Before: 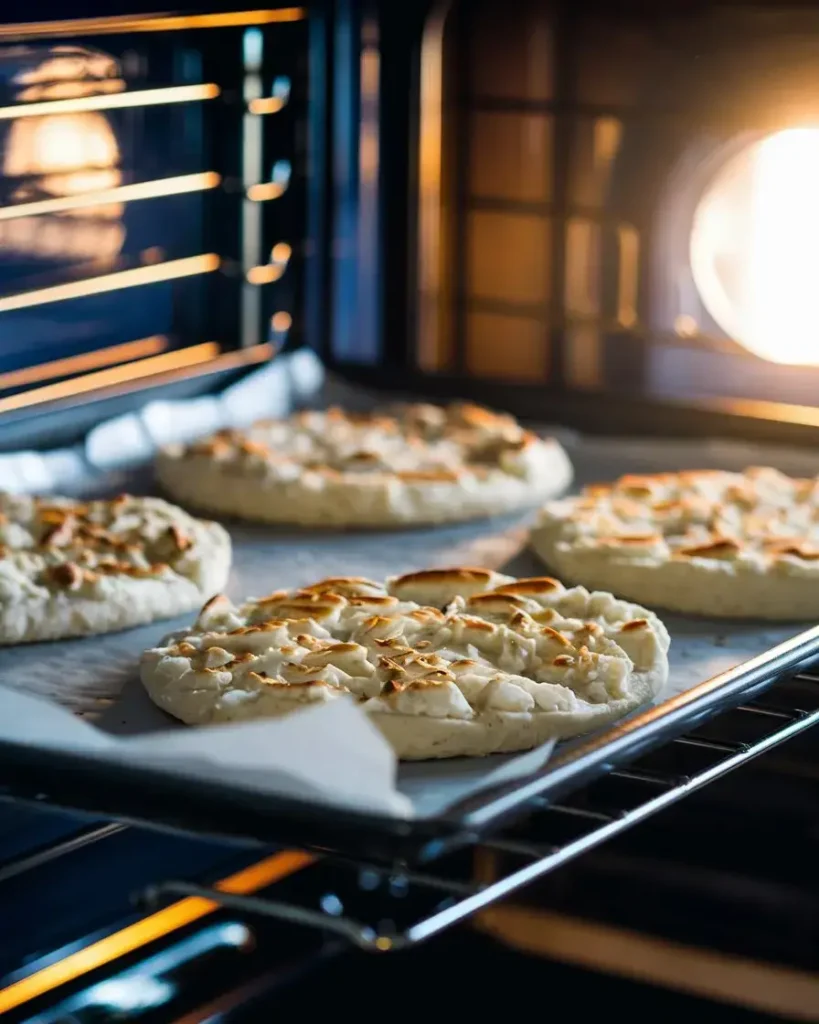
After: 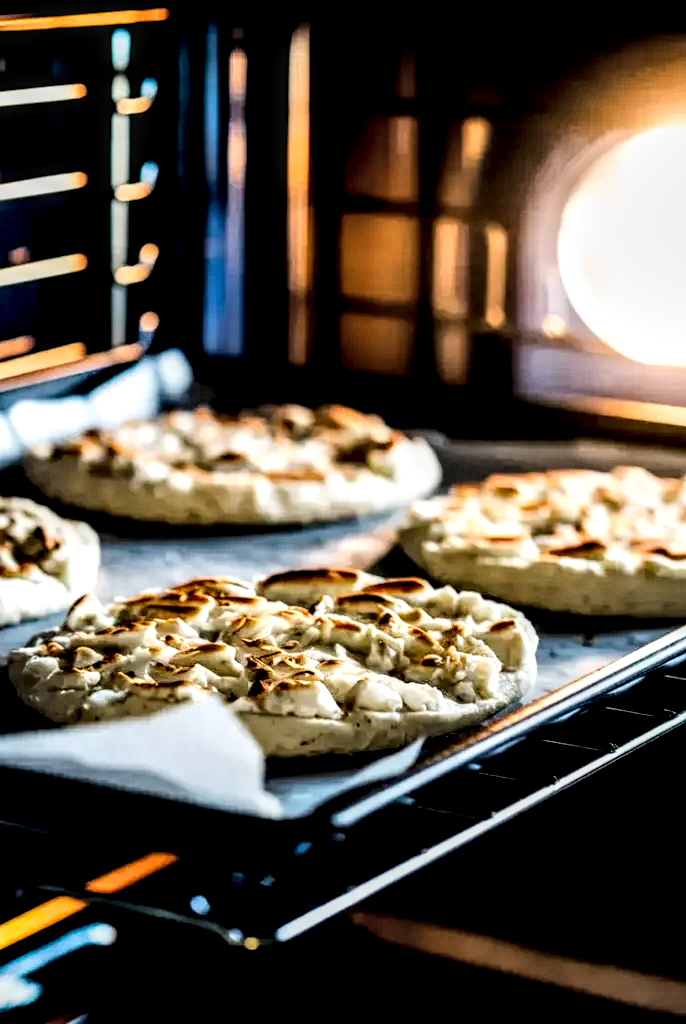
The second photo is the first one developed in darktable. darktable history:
tone equalizer: -8 EV -1.08 EV, -7 EV -1.01 EV, -6 EV -0.867 EV, -5 EV -0.578 EV, -3 EV 0.578 EV, -2 EV 0.867 EV, -1 EV 1.01 EV, +0 EV 1.08 EV, edges refinement/feathering 500, mask exposure compensation -1.57 EV, preserve details no
local contrast: highlights 19%, detail 186%
tone curve: curves: ch0 [(0, 0) (0.003, 0) (0.011, 0.001) (0.025, 0.003) (0.044, 0.004) (0.069, 0.007) (0.1, 0.01) (0.136, 0.033) (0.177, 0.082) (0.224, 0.141) (0.277, 0.208) (0.335, 0.282) (0.399, 0.363) (0.468, 0.451) (0.543, 0.545) (0.623, 0.647) (0.709, 0.756) (0.801, 0.87) (0.898, 0.972) (1, 1)], preserve colors none
filmic rgb: black relative exposure -7.65 EV, white relative exposure 4.56 EV, hardness 3.61
crop: left 16.145%
